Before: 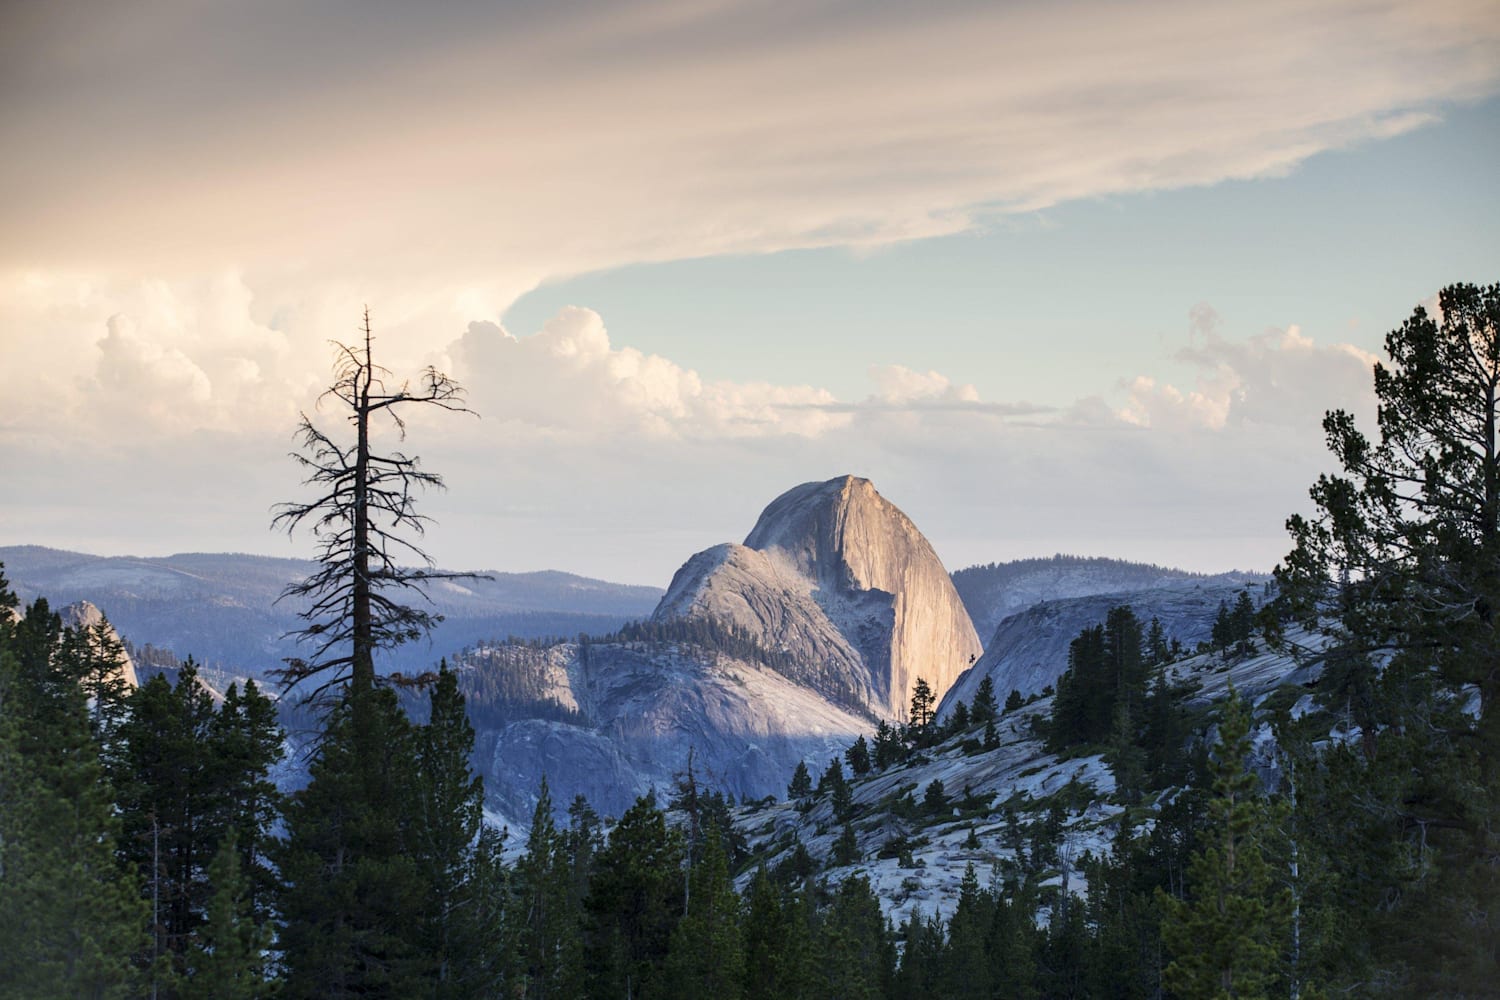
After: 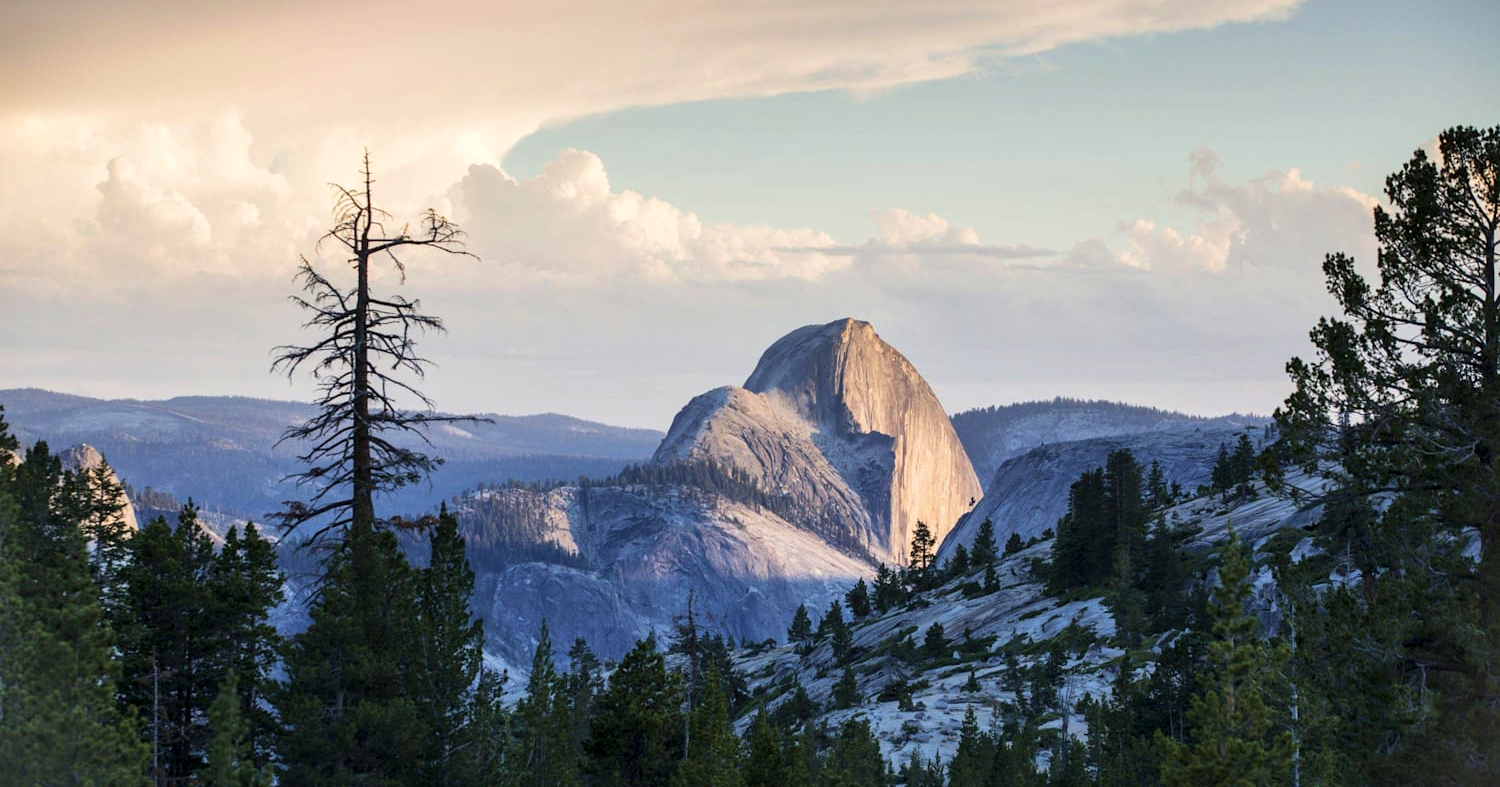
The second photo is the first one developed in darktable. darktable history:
local contrast: mode bilateral grid, contrast 20, coarseness 50, detail 120%, midtone range 0.2
velvia: on, module defaults
crop and rotate: top 15.774%, bottom 5.506%
